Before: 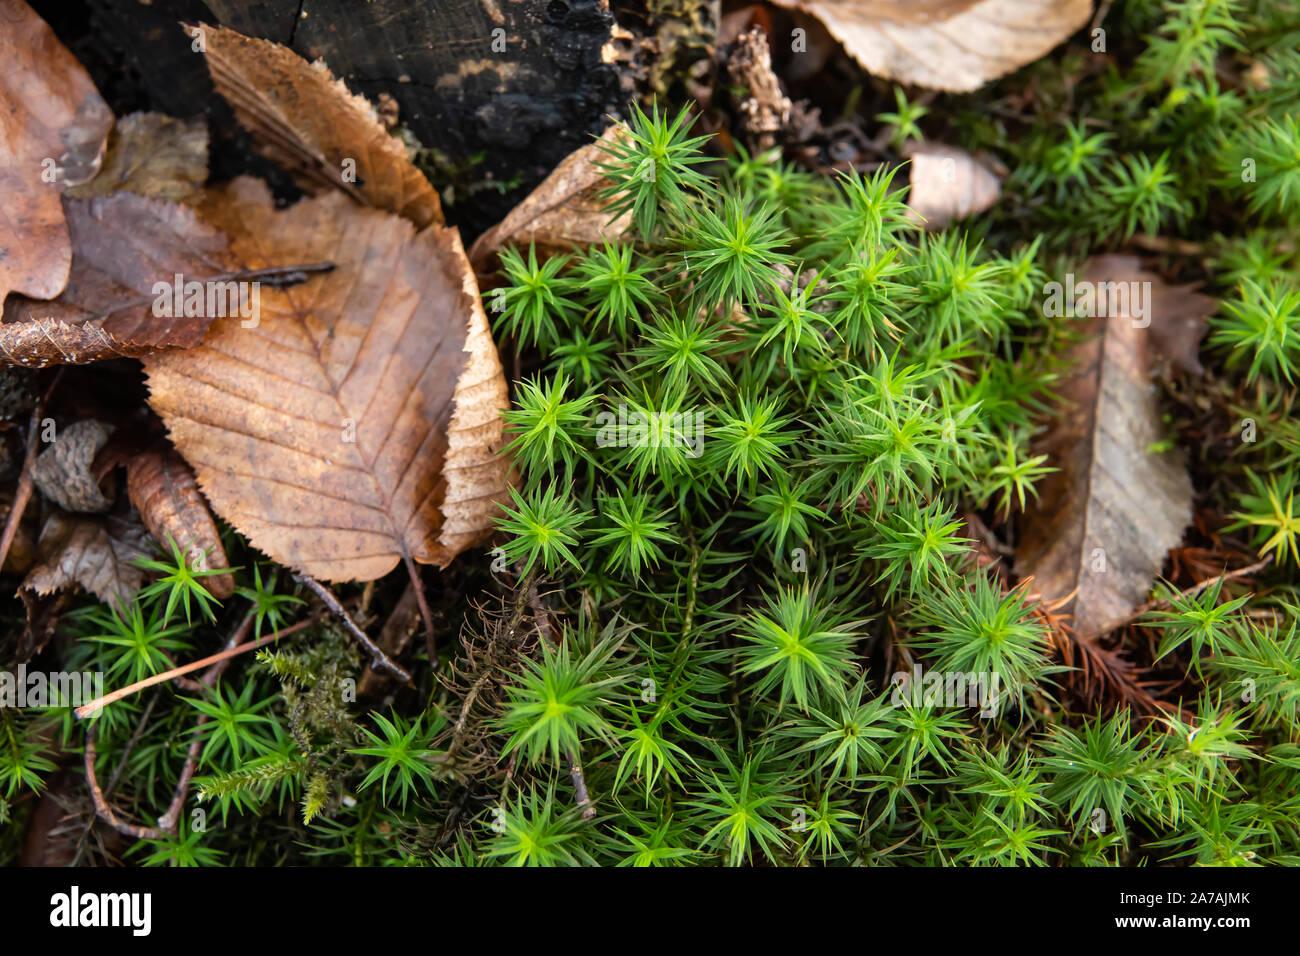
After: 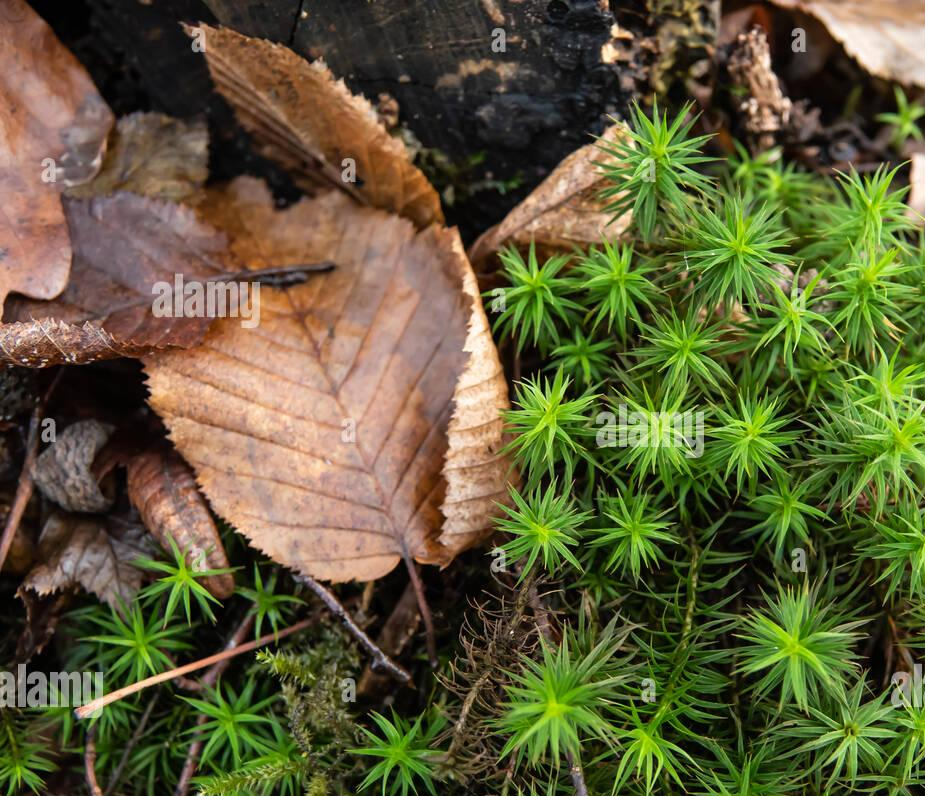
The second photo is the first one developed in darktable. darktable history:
crop: right 28.8%, bottom 16.663%
